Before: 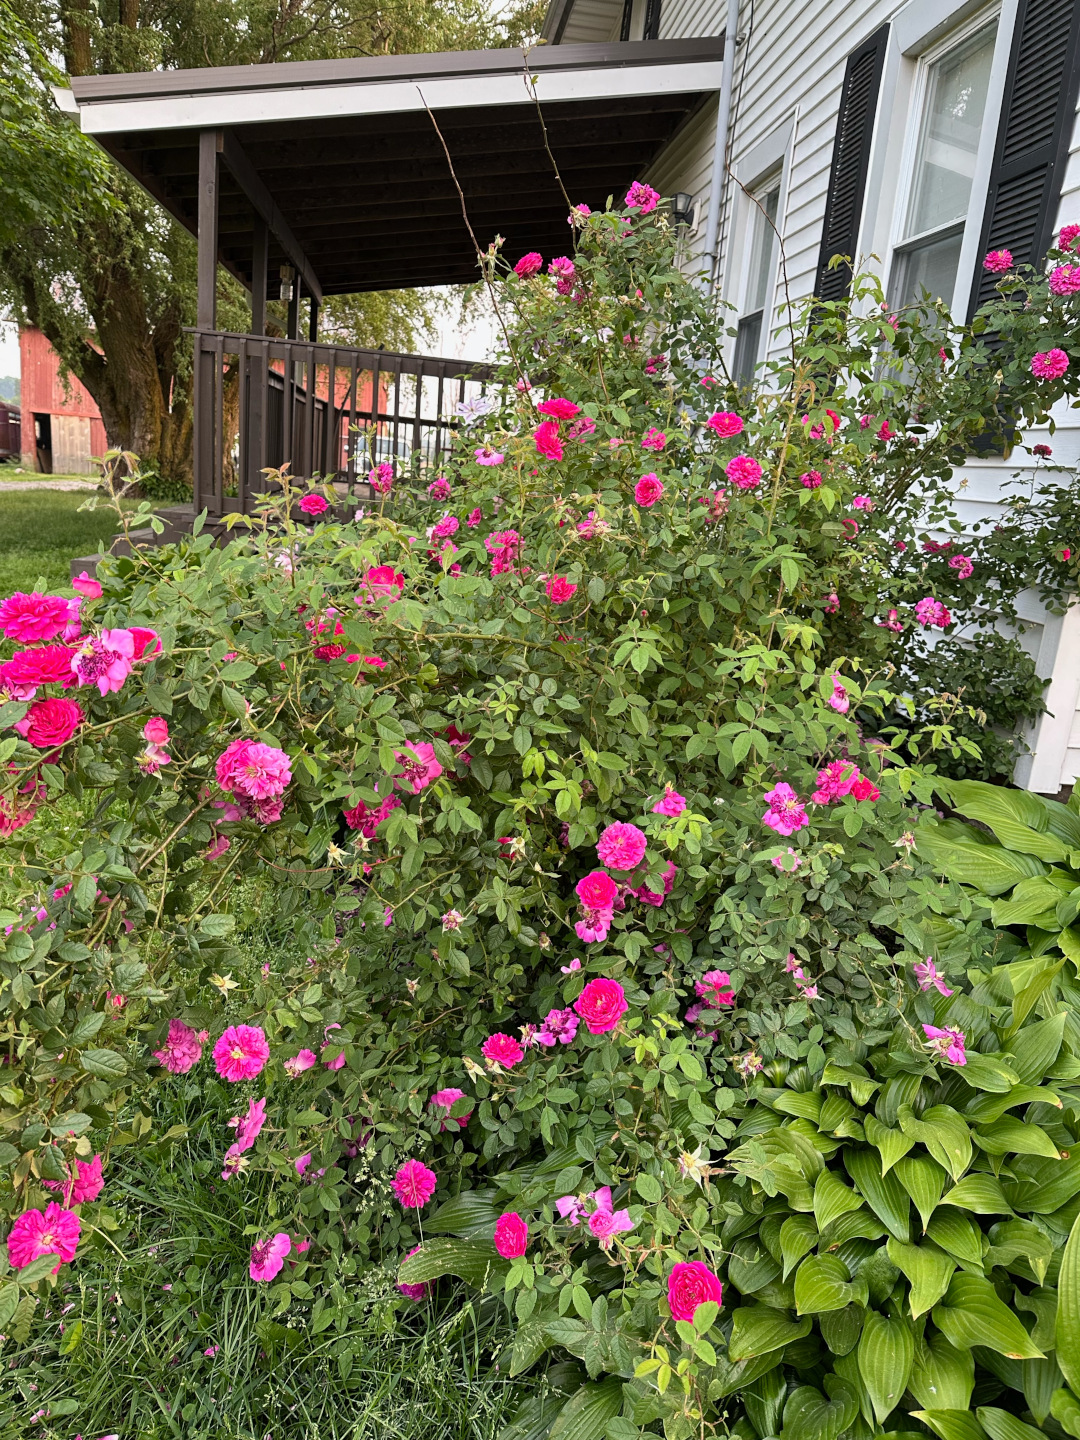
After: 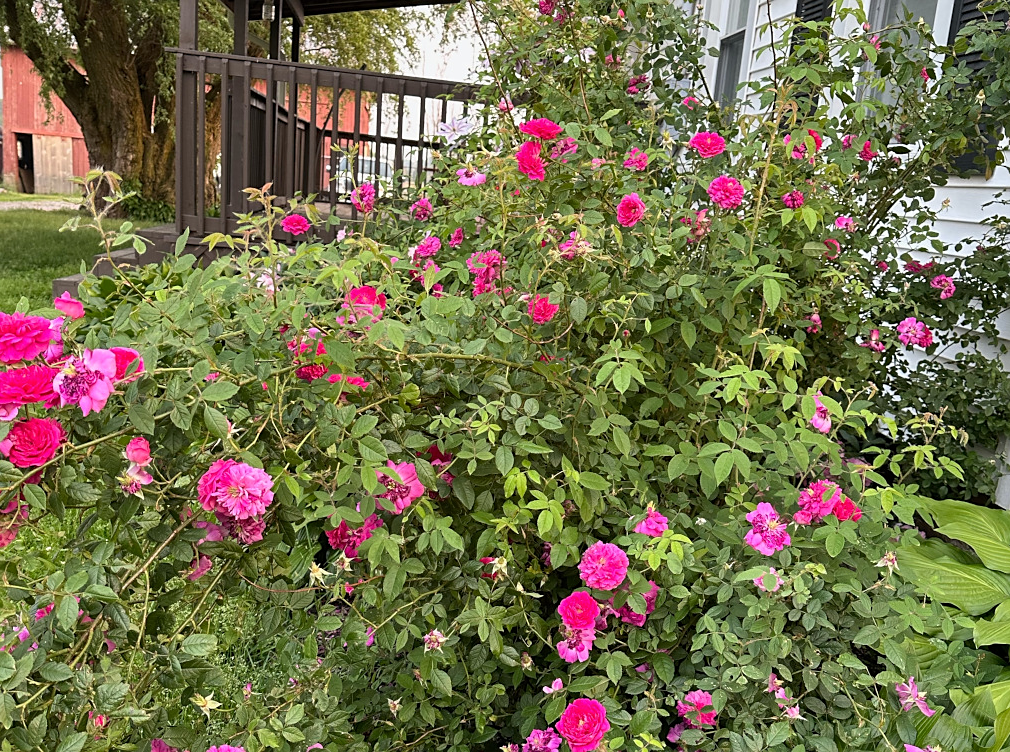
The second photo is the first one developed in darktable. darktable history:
contrast brightness saturation: contrast 0.05
crop: left 1.753%, top 19.448%, right 4.709%, bottom 28.292%
sharpen: radius 1.578, amount 0.358, threshold 1.382
